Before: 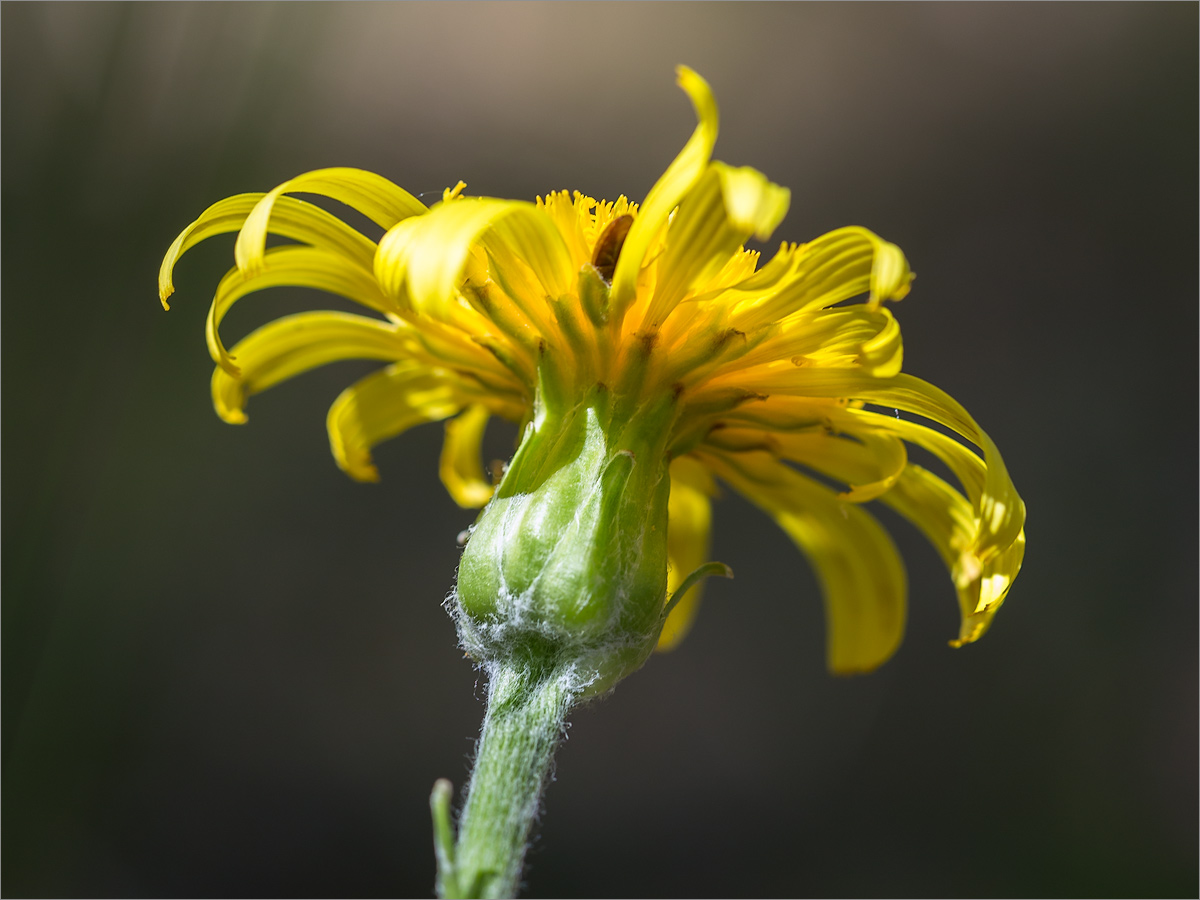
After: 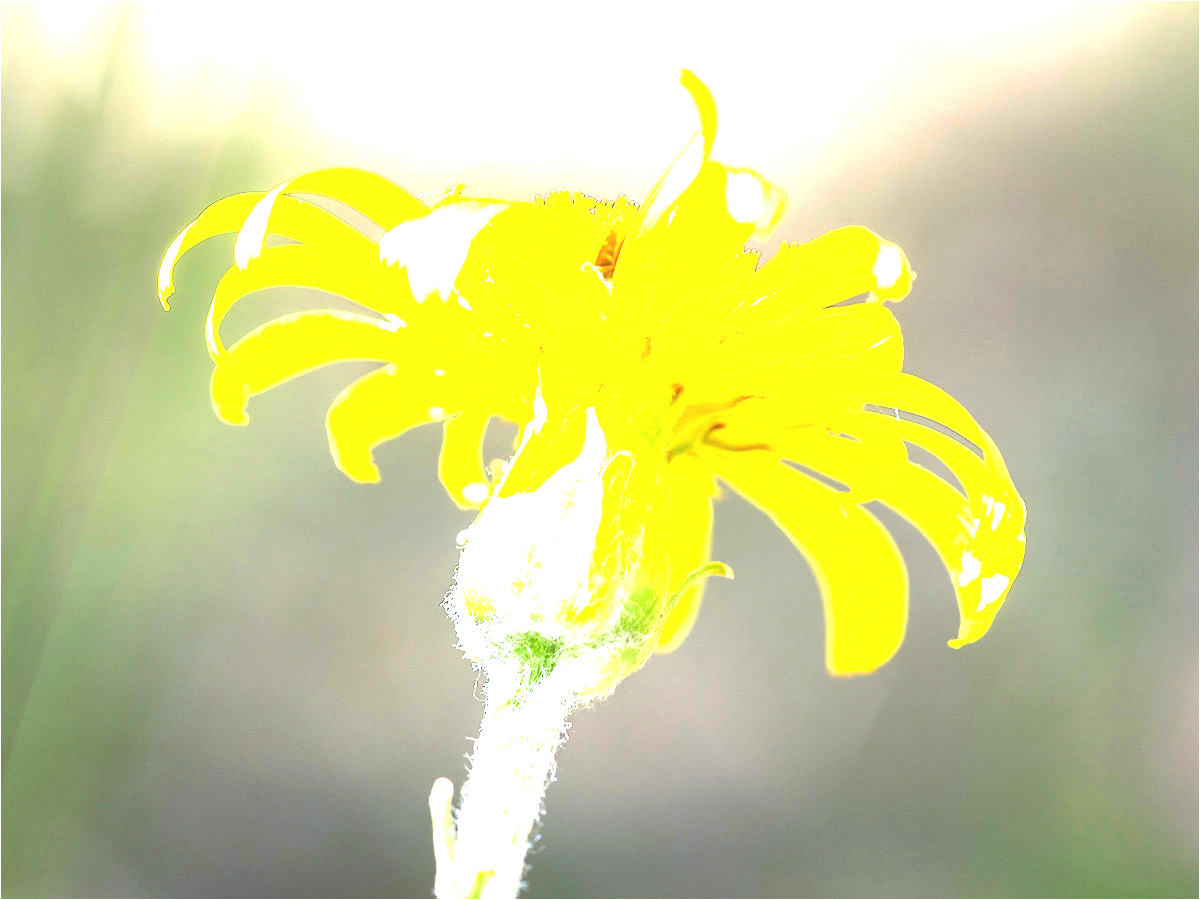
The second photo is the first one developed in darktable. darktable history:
exposure: black level correction 0, exposure 4.006 EV, compensate exposure bias true, compensate highlight preservation false
